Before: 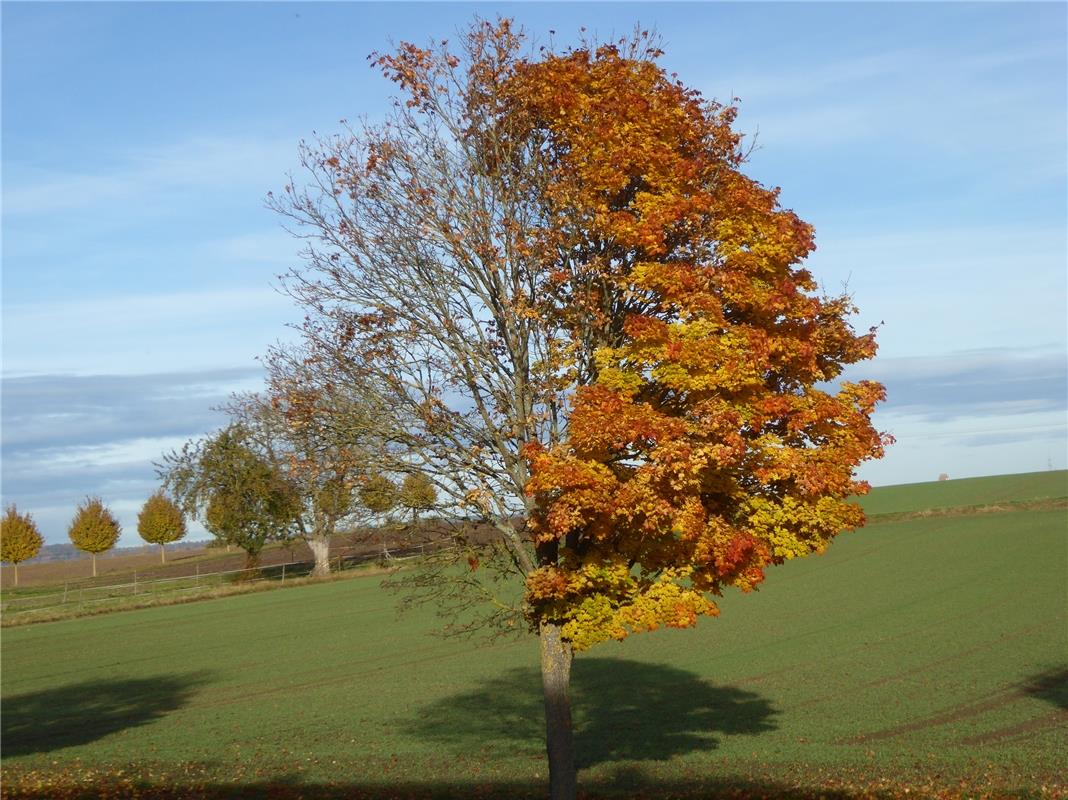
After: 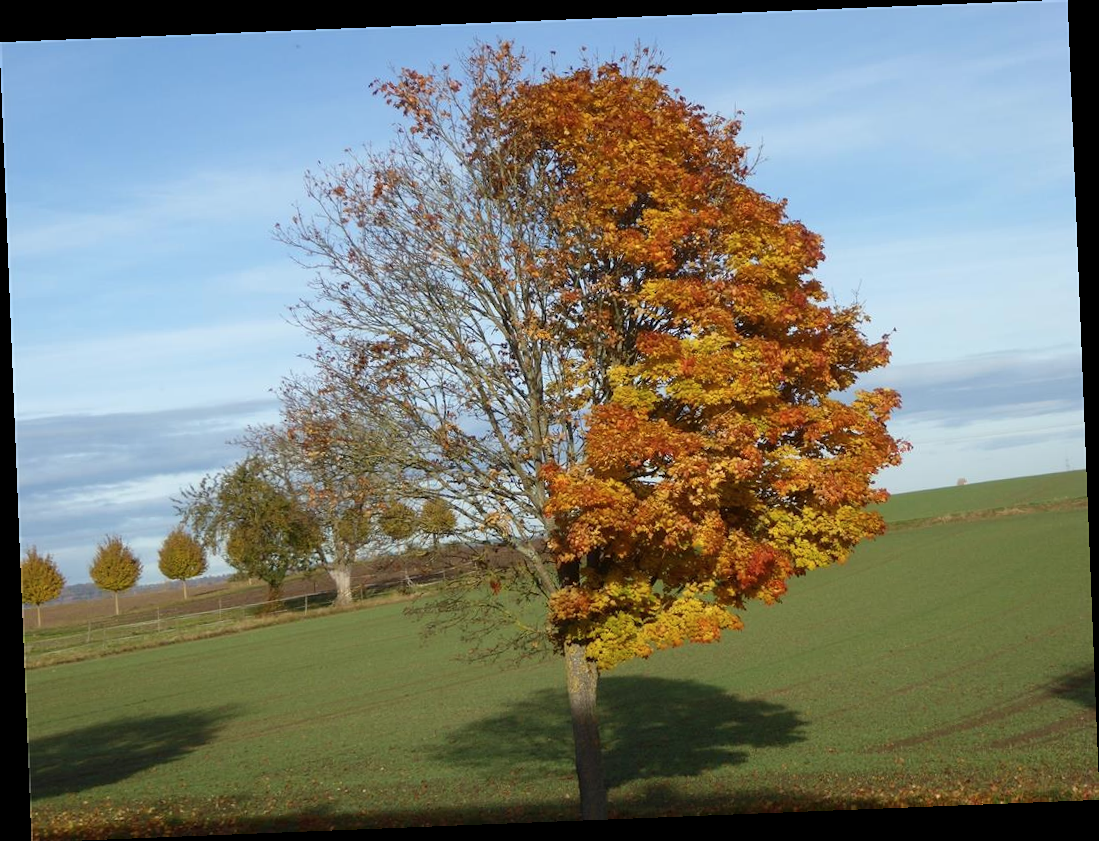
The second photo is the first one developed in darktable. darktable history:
rotate and perspective: rotation -2.29°, automatic cropping off
contrast brightness saturation: saturation -0.05
